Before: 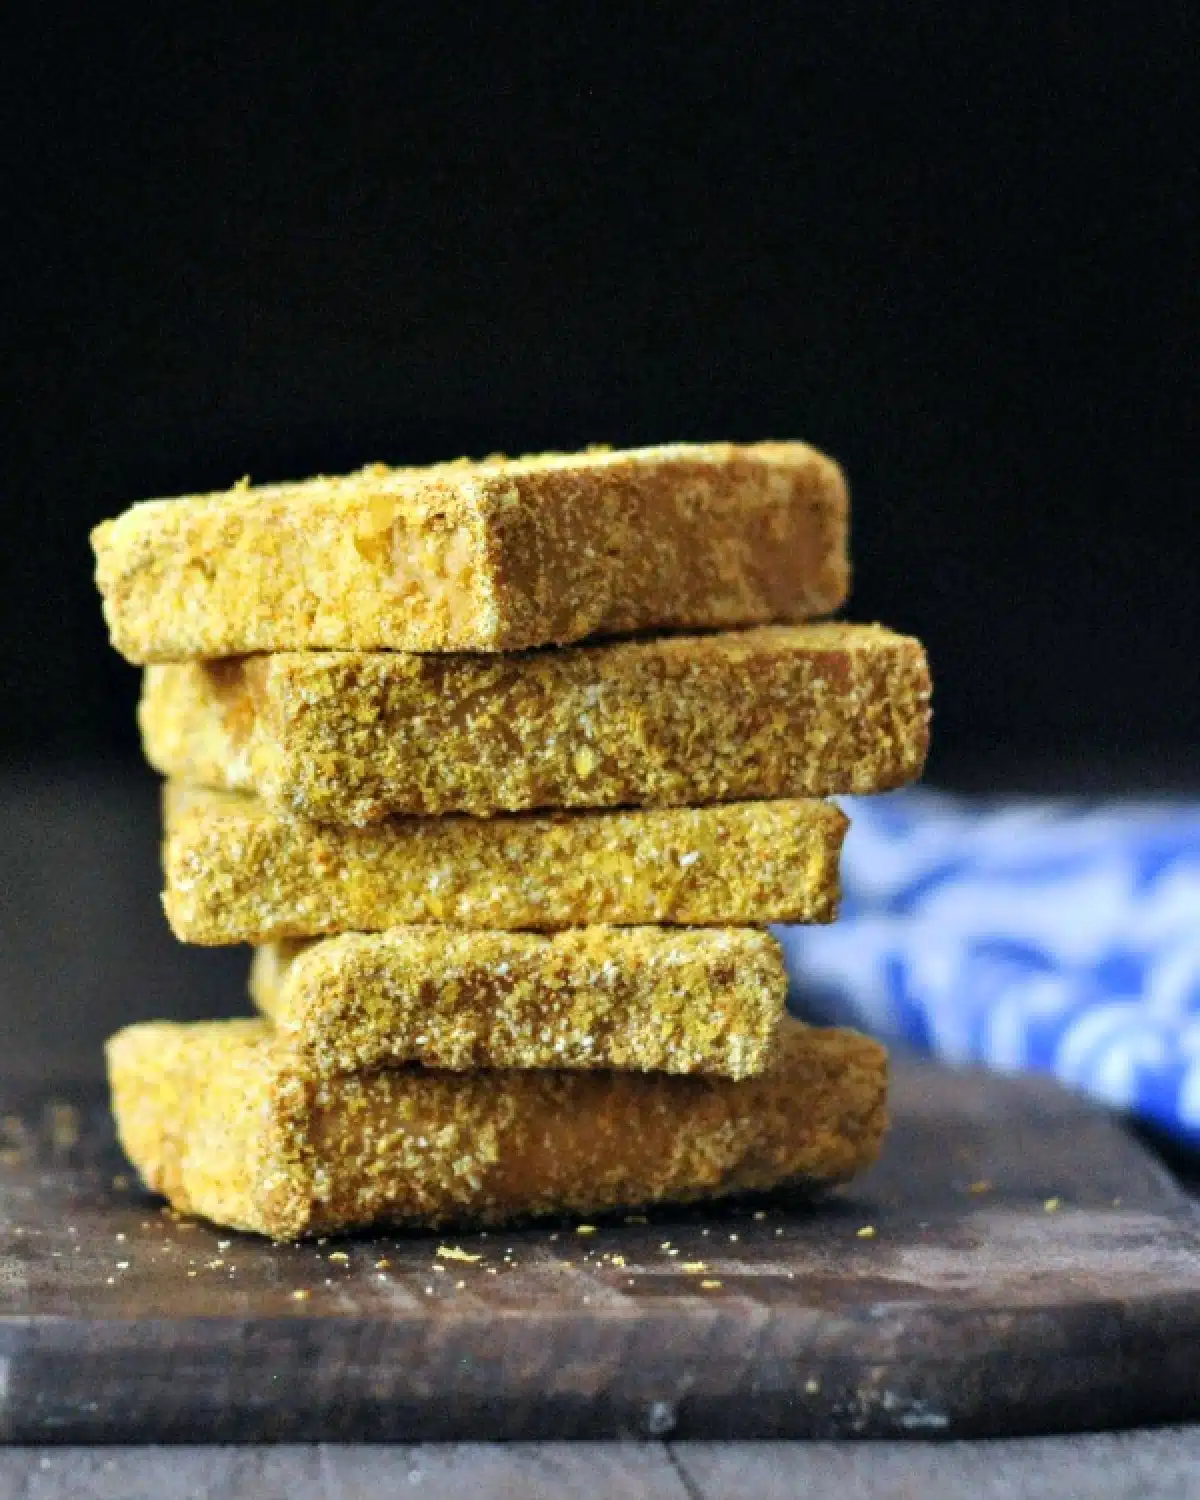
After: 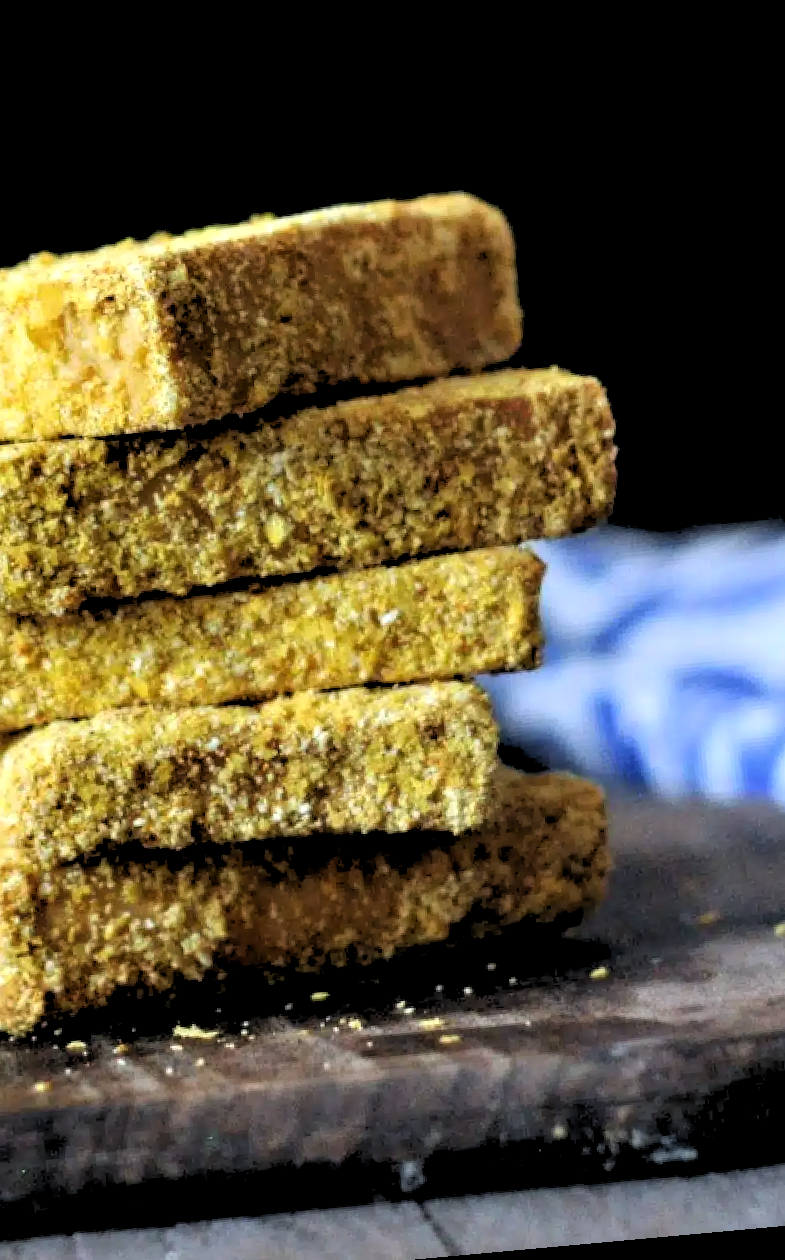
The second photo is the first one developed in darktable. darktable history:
crop and rotate: left 28.256%, top 17.734%, right 12.656%, bottom 3.573%
rgb levels: levels [[0.034, 0.472, 0.904], [0, 0.5, 1], [0, 0.5, 1]]
rotate and perspective: rotation -5.2°, automatic cropping off
